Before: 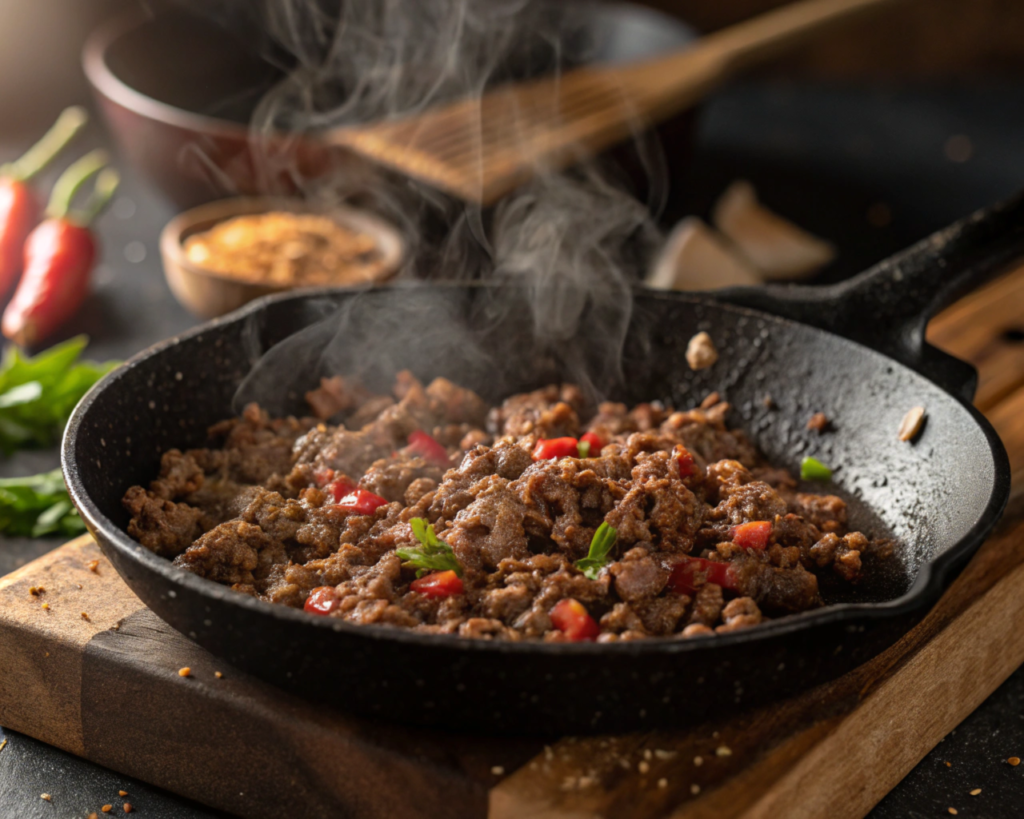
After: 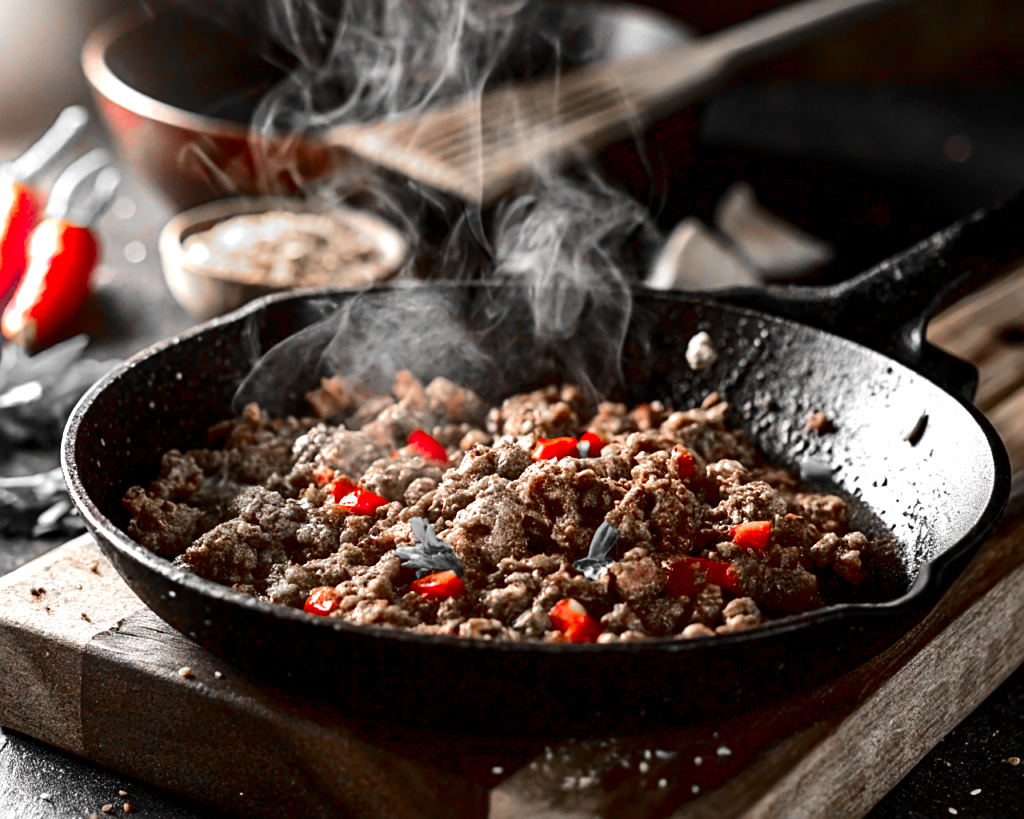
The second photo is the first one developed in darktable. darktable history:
exposure: black level correction 0, exposure 1.6 EV, compensate exposure bias true, compensate highlight preservation false
color zones: curves: ch0 [(0, 0.352) (0.143, 0.407) (0.286, 0.386) (0.429, 0.431) (0.571, 0.829) (0.714, 0.853) (0.857, 0.833) (1, 0.352)]; ch1 [(0, 0.604) (0.072, 0.726) (0.096, 0.608) (0.205, 0.007) (0.571, -0.006) (0.839, -0.013) (0.857, -0.012) (1, 0.604)]
local contrast: highlights 100%, shadows 100%, detail 120%, midtone range 0.2
sharpen: on, module defaults
contrast brightness saturation: contrast 0.24, brightness -0.24, saturation 0.14
color balance: mode lift, gamma, gain (sRGB), lift [0.97, 1, 1, 1], gamma [1.03, 1, 1, 1]
color balance rgb: perceptual saturation grading › global saturation 10%, global vibrance 10%
